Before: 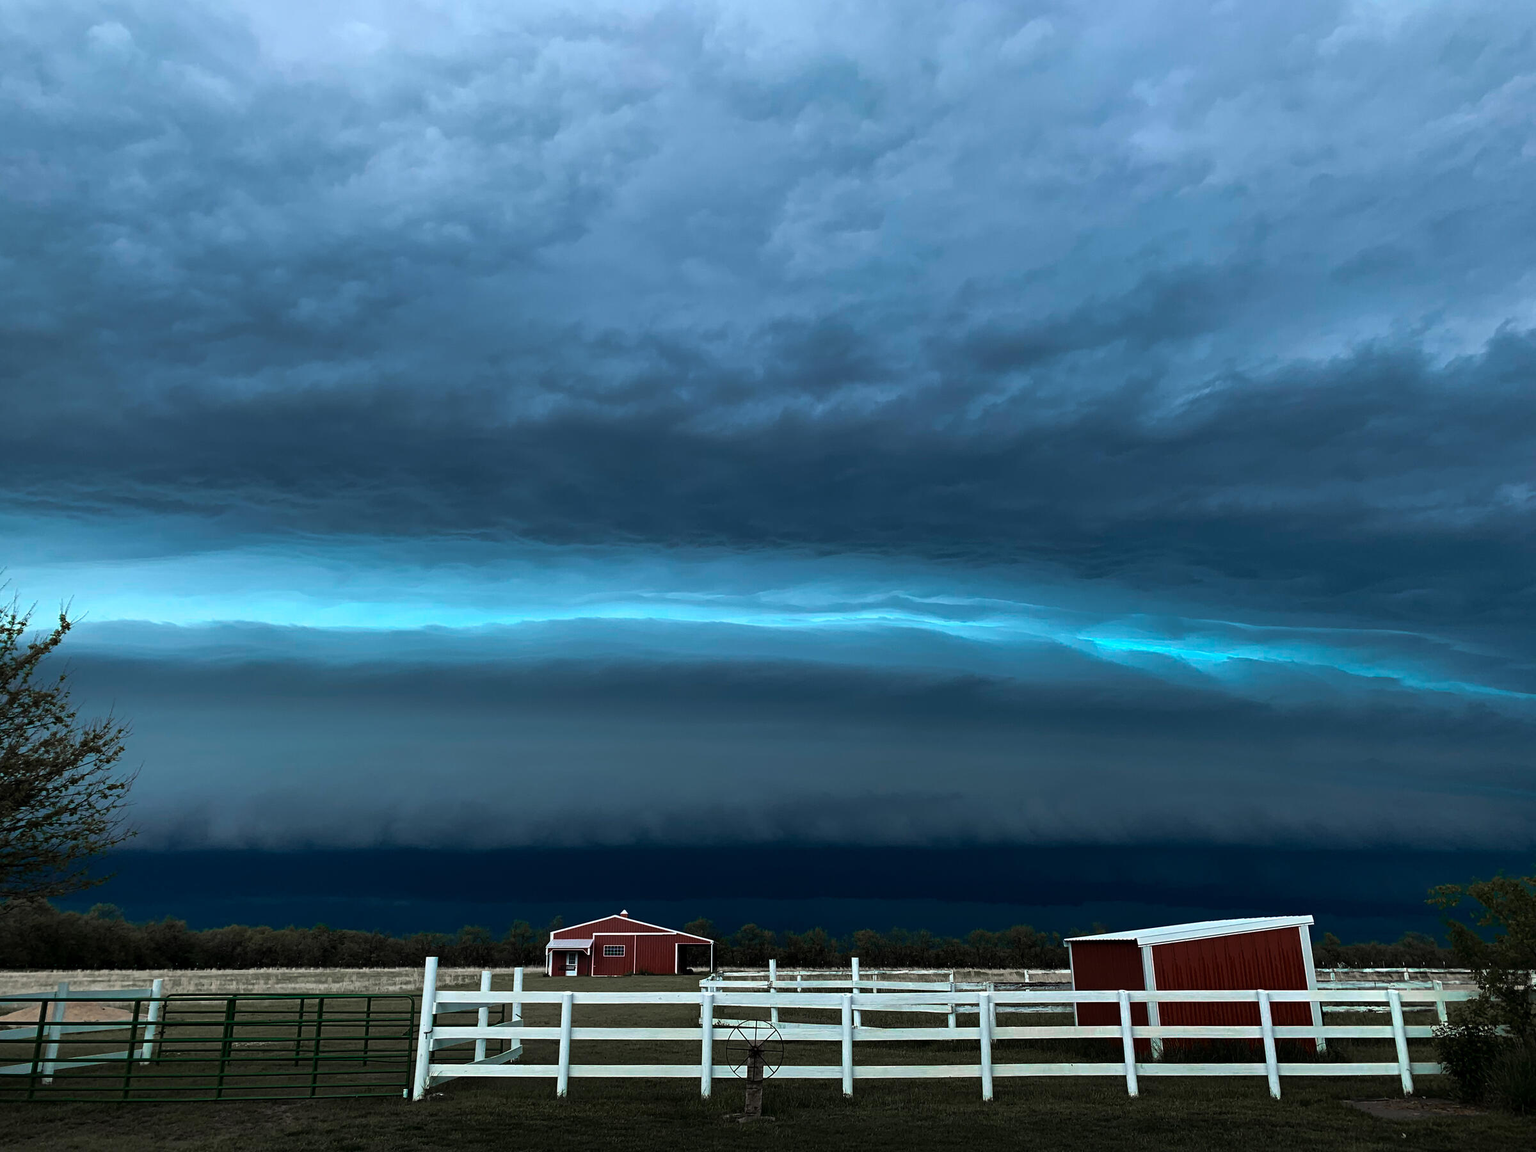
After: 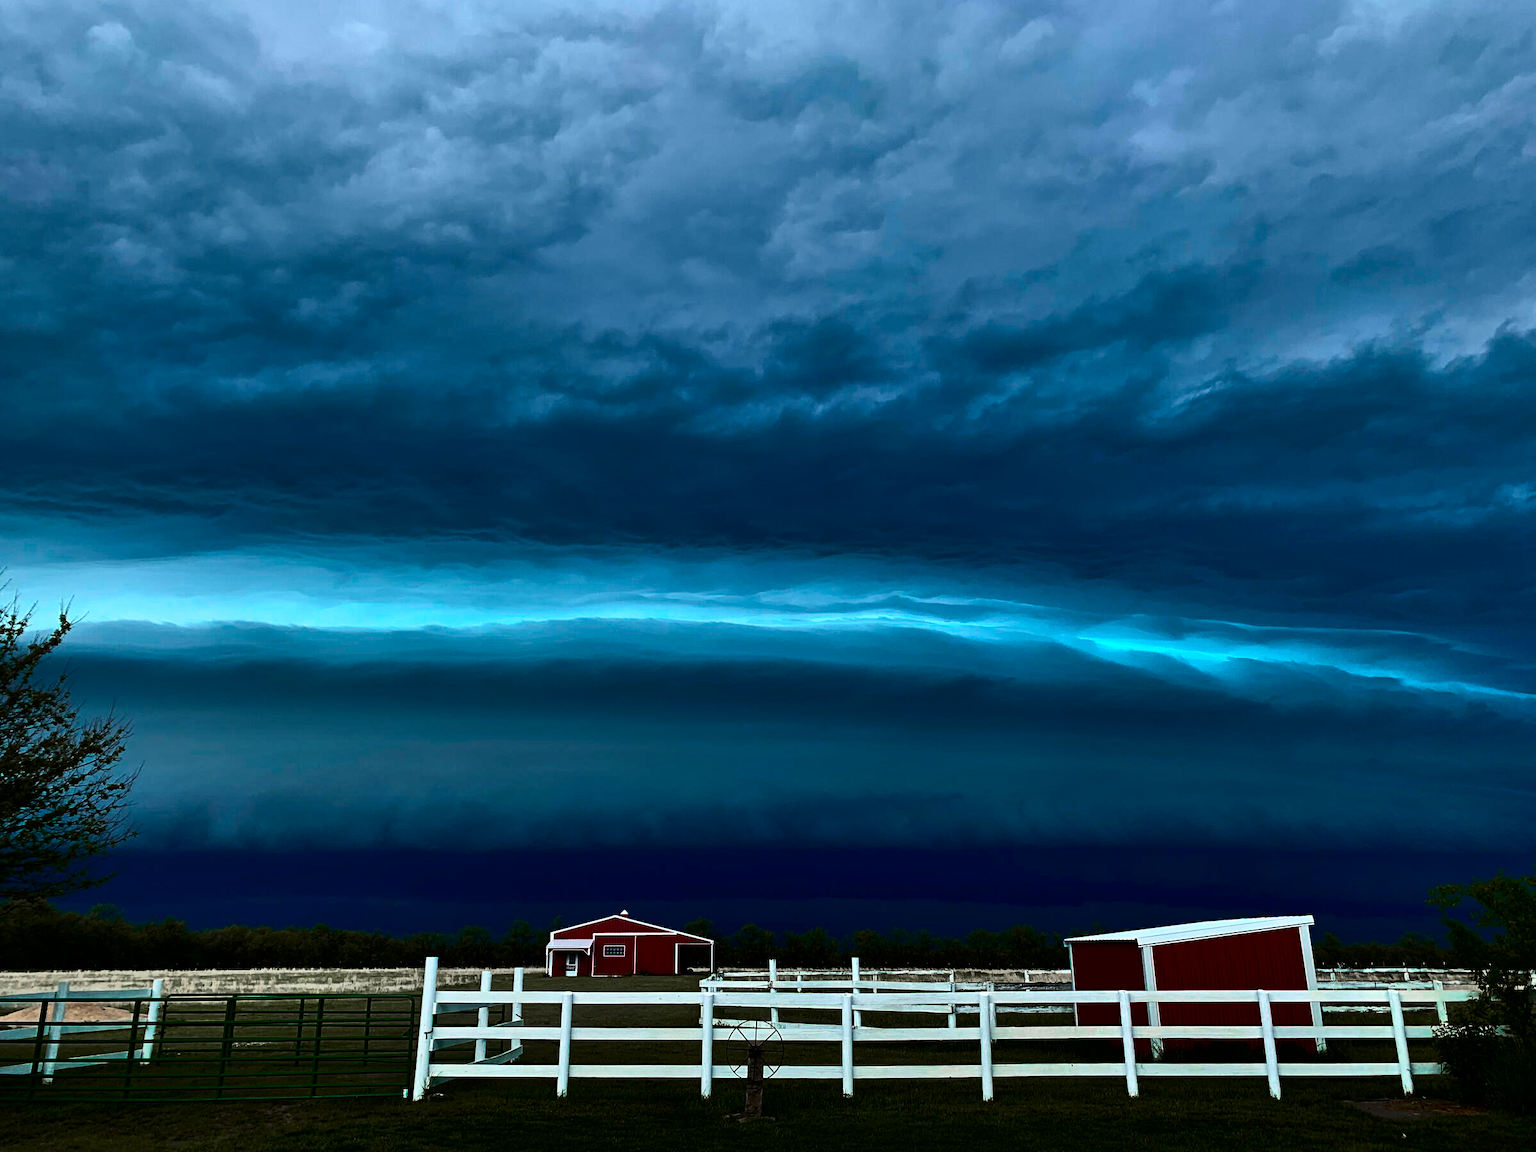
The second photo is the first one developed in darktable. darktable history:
shadows and highlights: soften with gaussian
contrast brightness saturation: contrast 0.19, brightness -0.24, saturation 0.11
